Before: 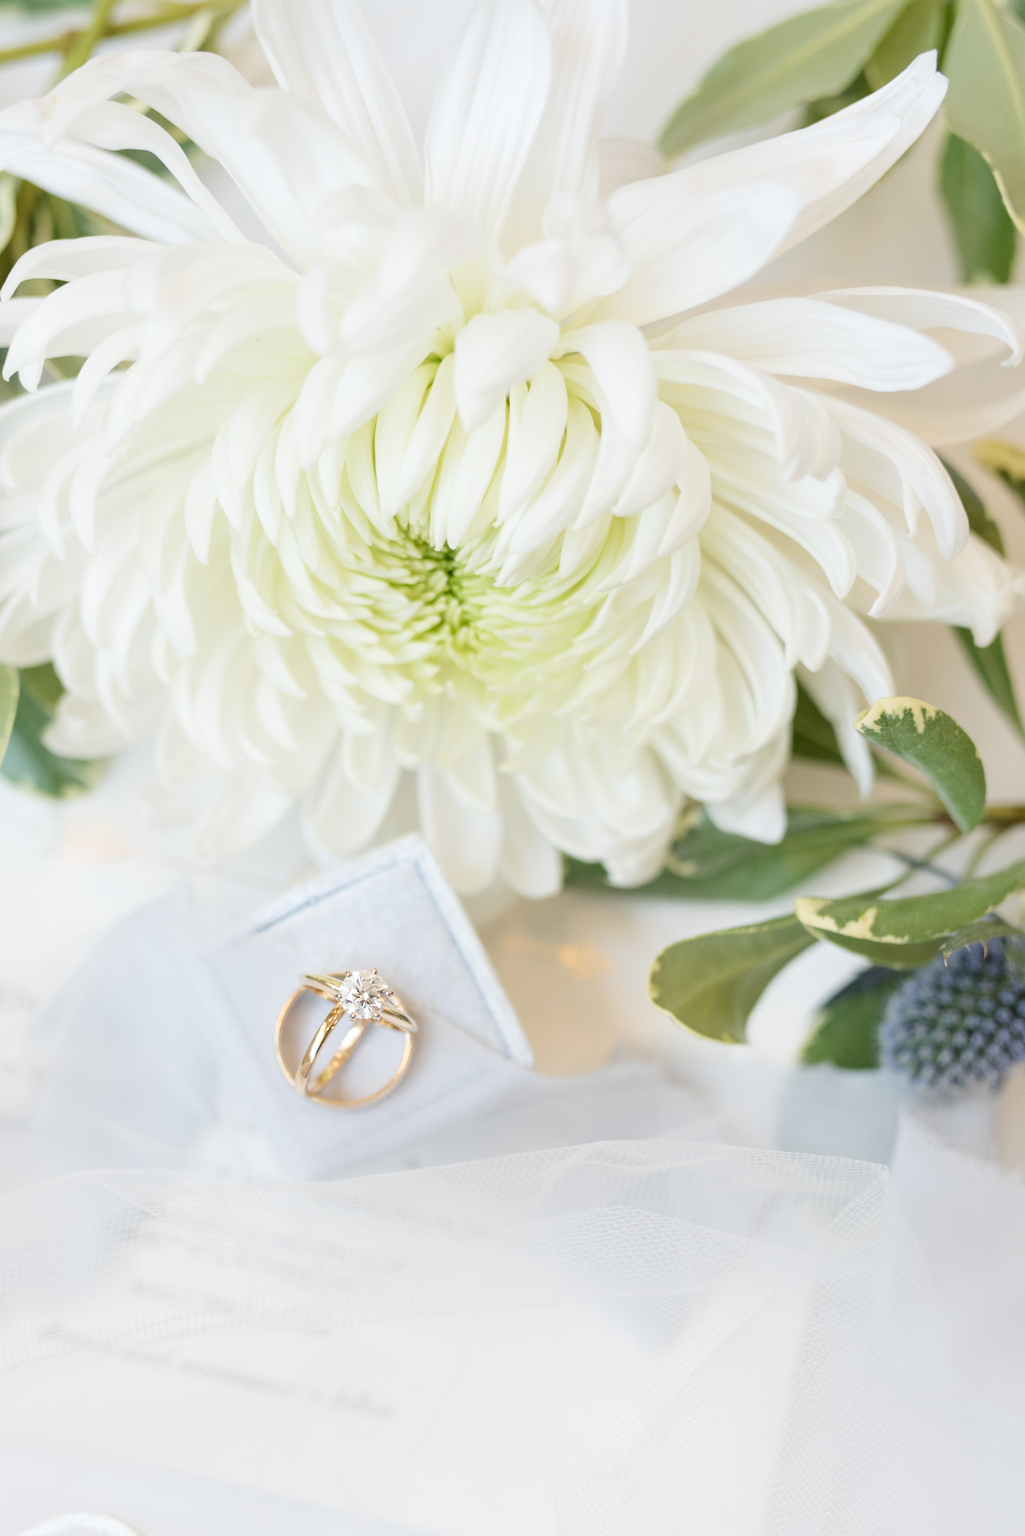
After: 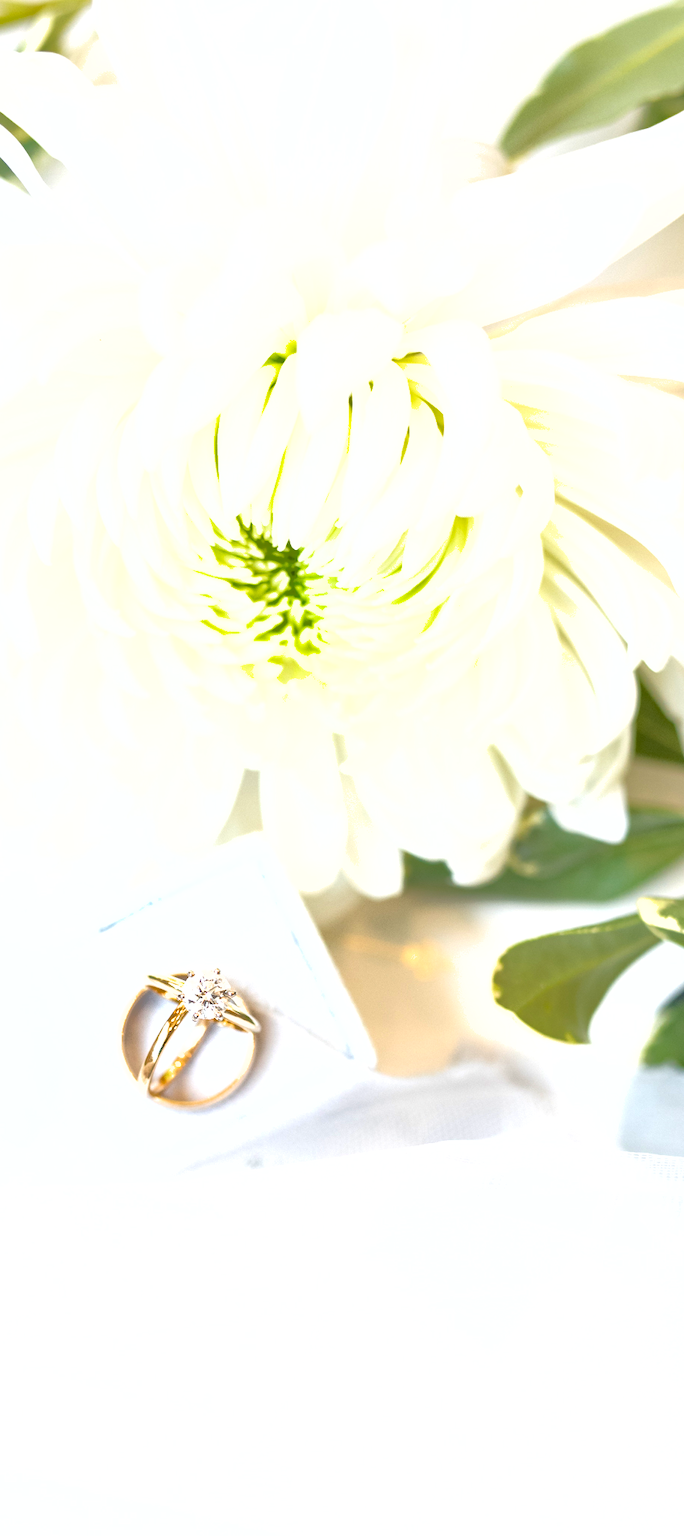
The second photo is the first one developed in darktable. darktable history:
exposure: black level correction 0, exposure 0.703 EV, compensate exposure bias true, compensate highlight preservation false
shadows and highlights: on, module defaults
crop: left 15.421%, right 17.751%
haze removal: compatibility mode true, adaptive false
